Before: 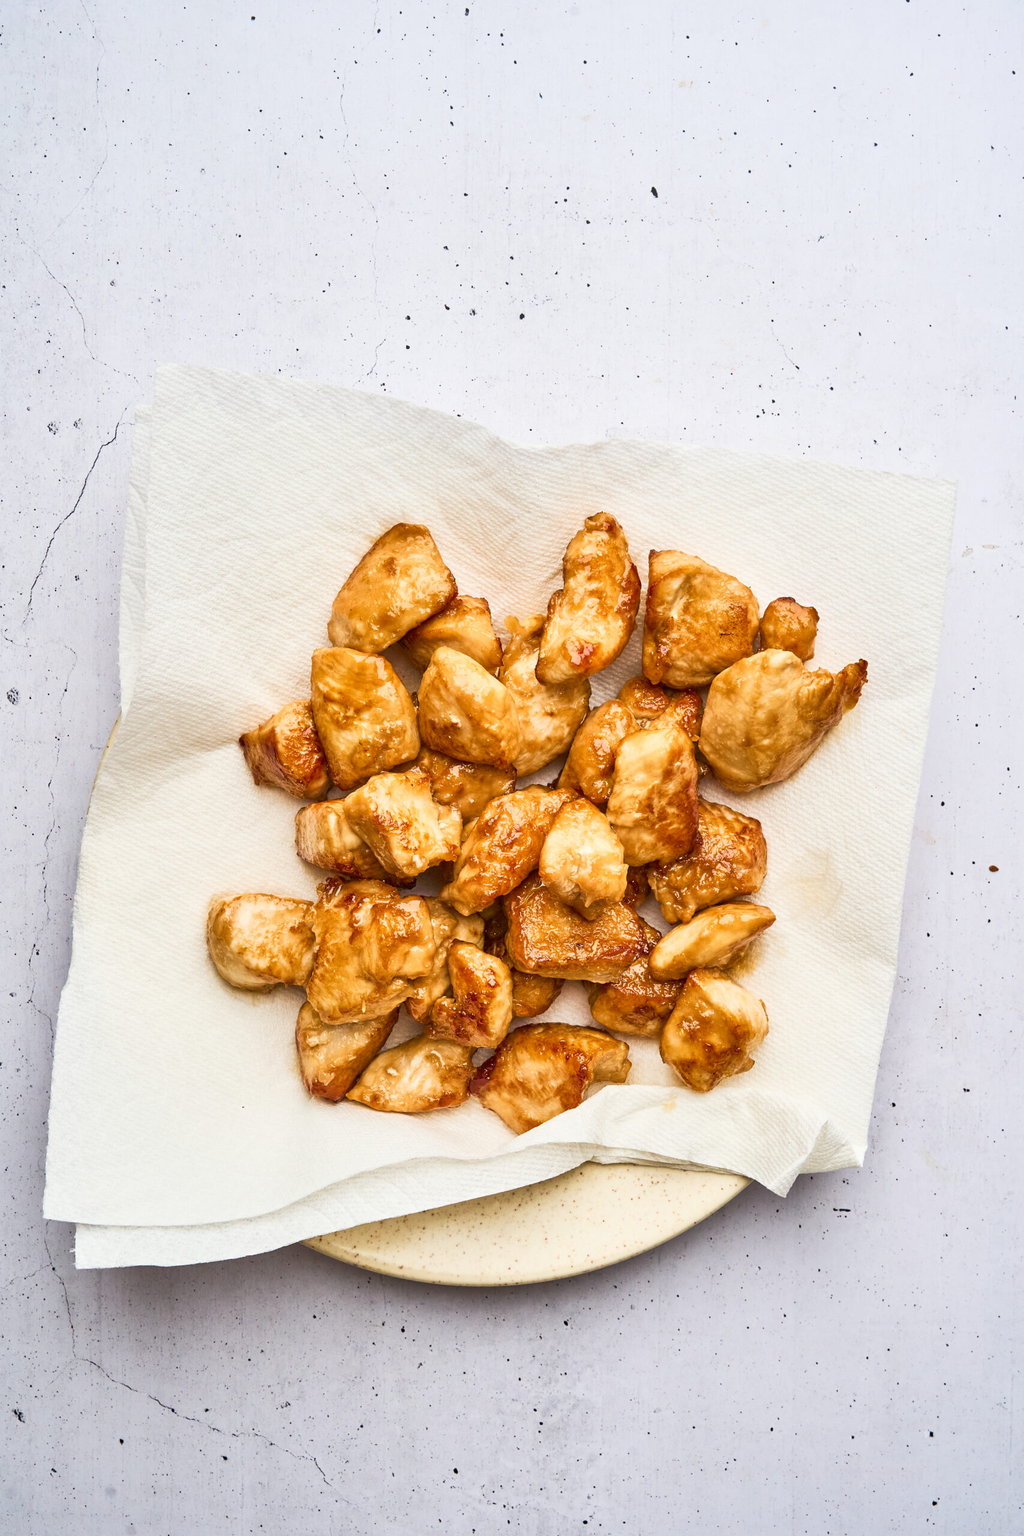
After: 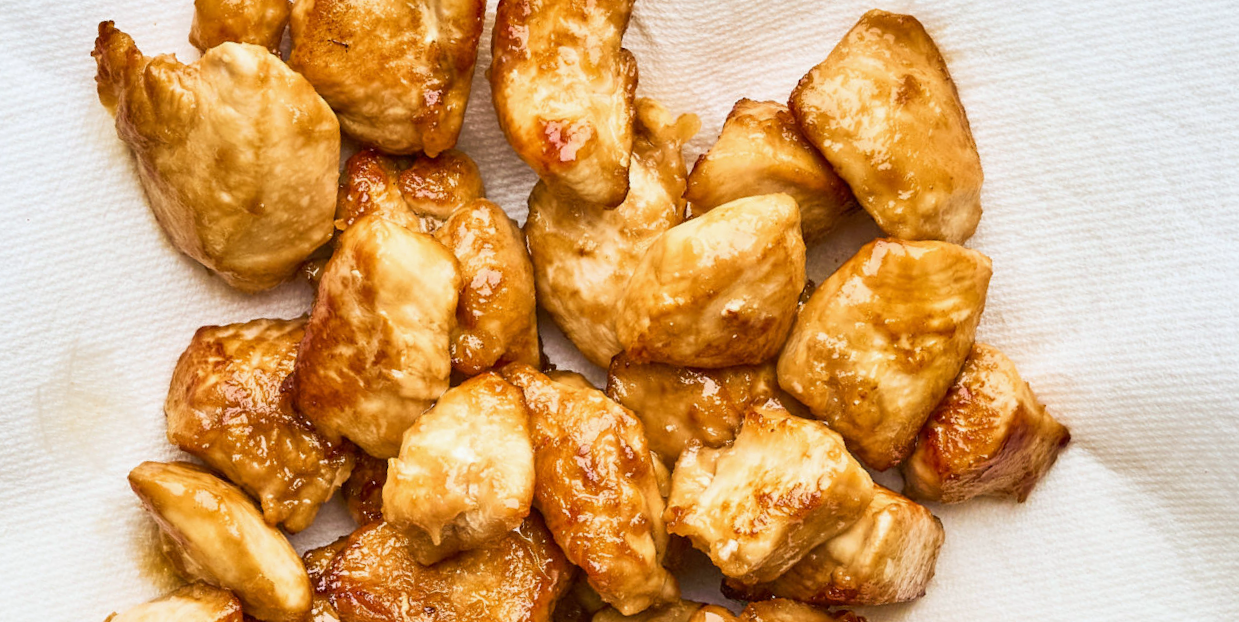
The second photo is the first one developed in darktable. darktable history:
white balance: red 0.974, blue 1.044
crop and rotate: angle 16.12°, top 30.835%, bottom 35.653%
